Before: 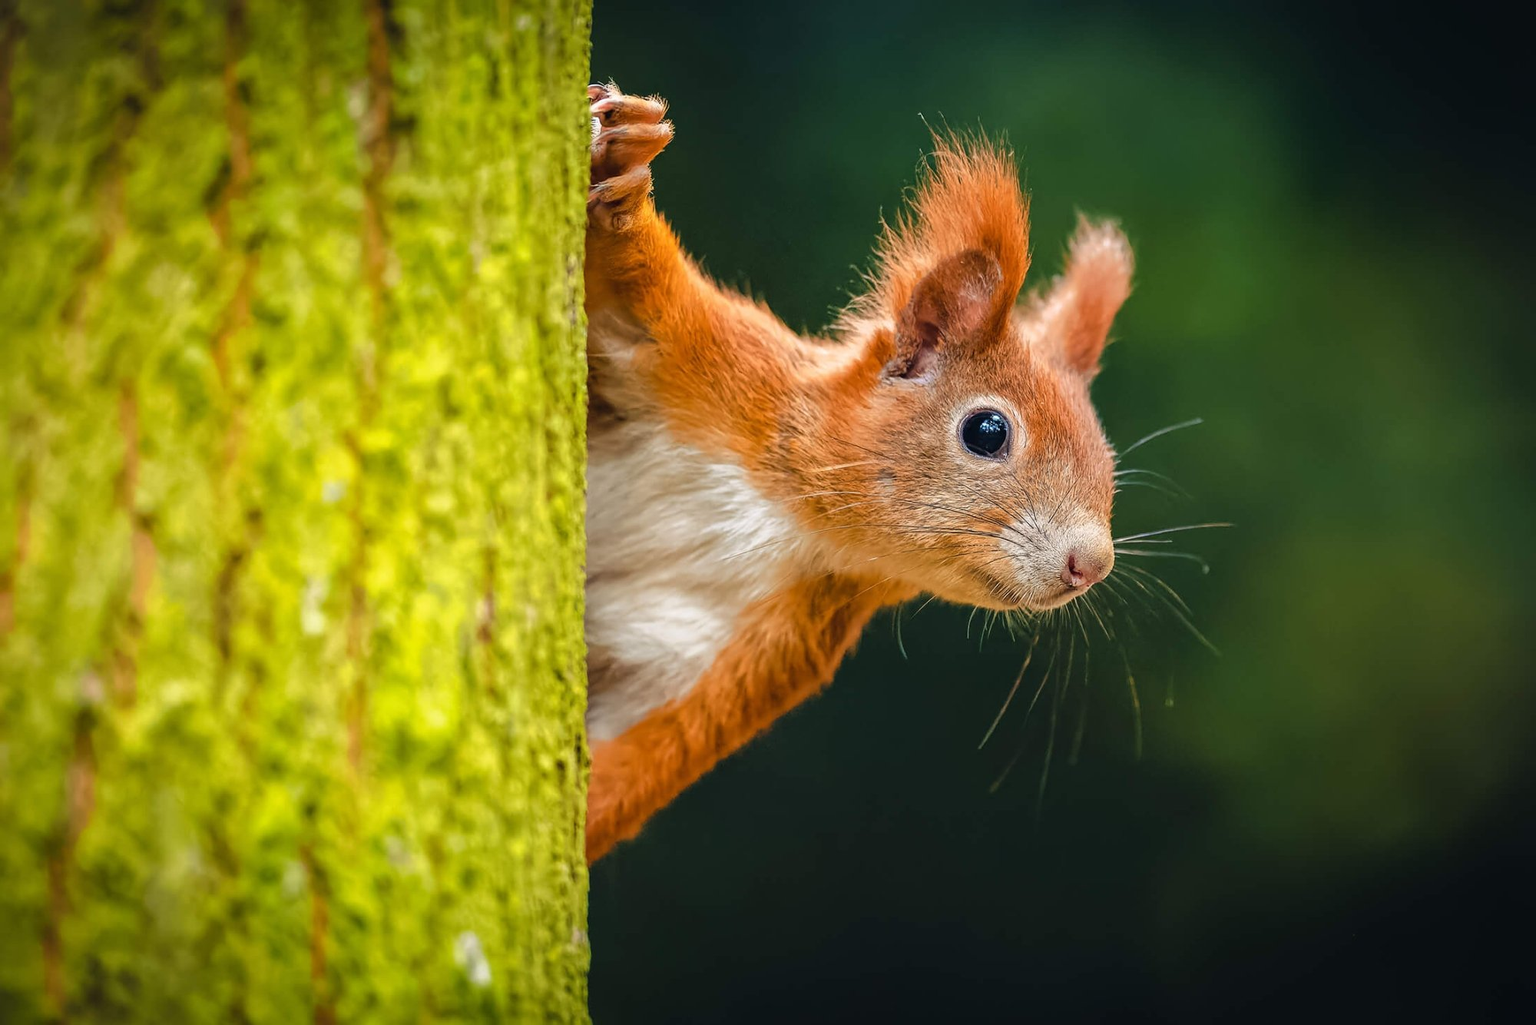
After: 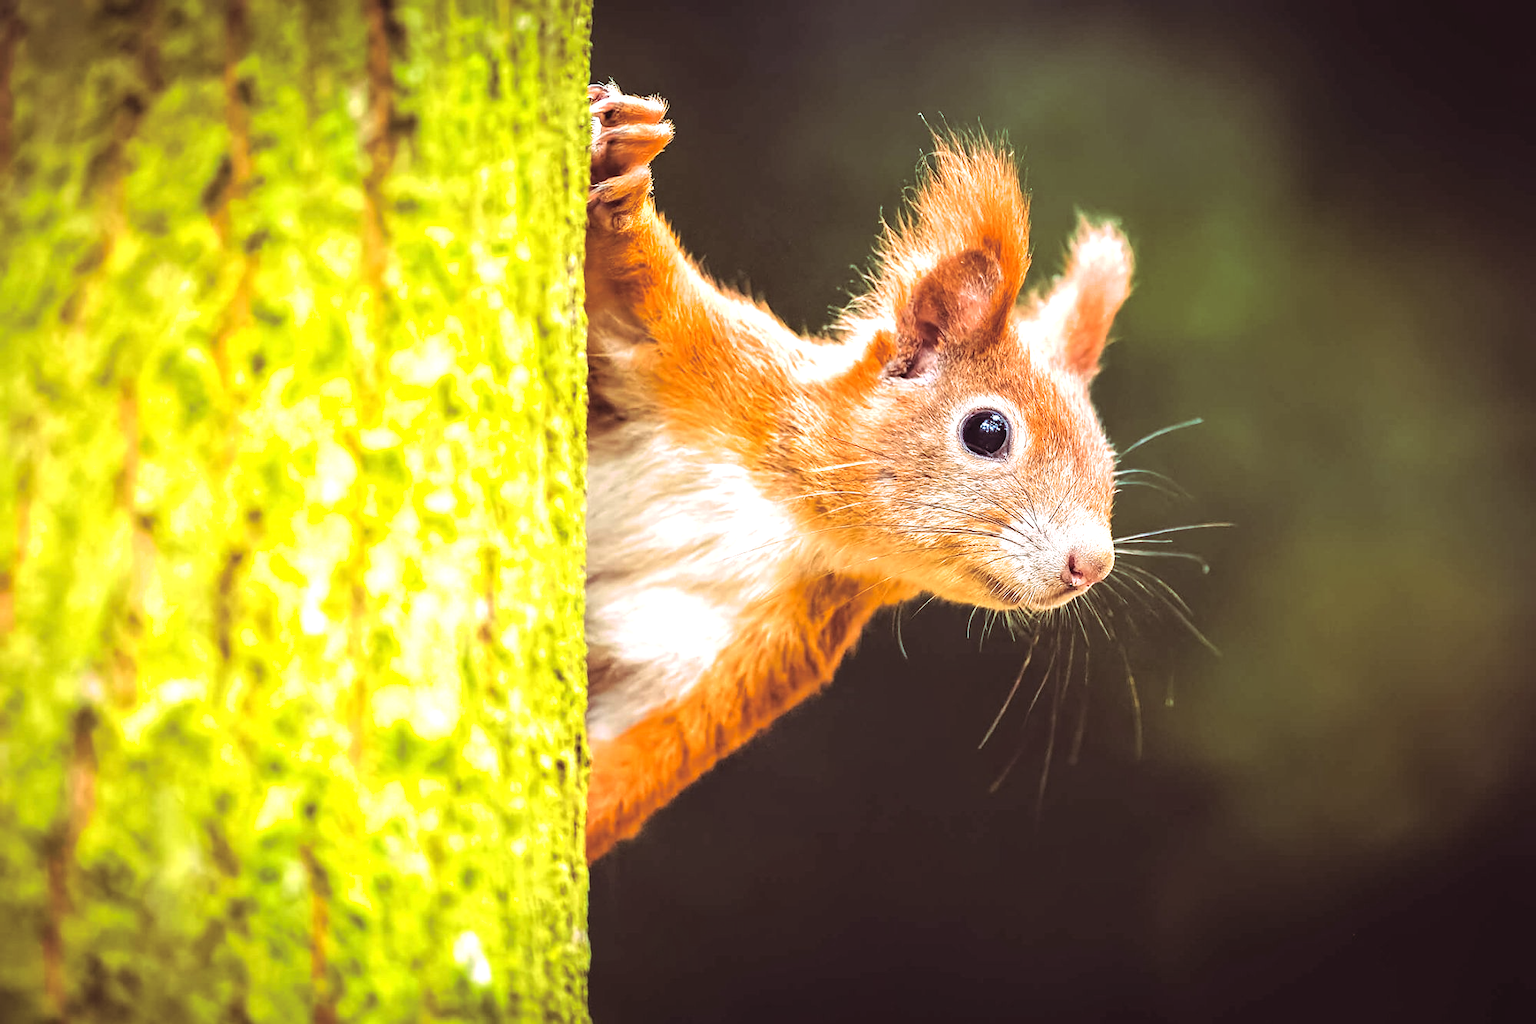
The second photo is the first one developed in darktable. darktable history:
exposure: exposure 1.15 EV, compensate highlight preservation false
split-toning: highlights › hue 298.8°, highlights › saturation 0.73, compress 41.76%
